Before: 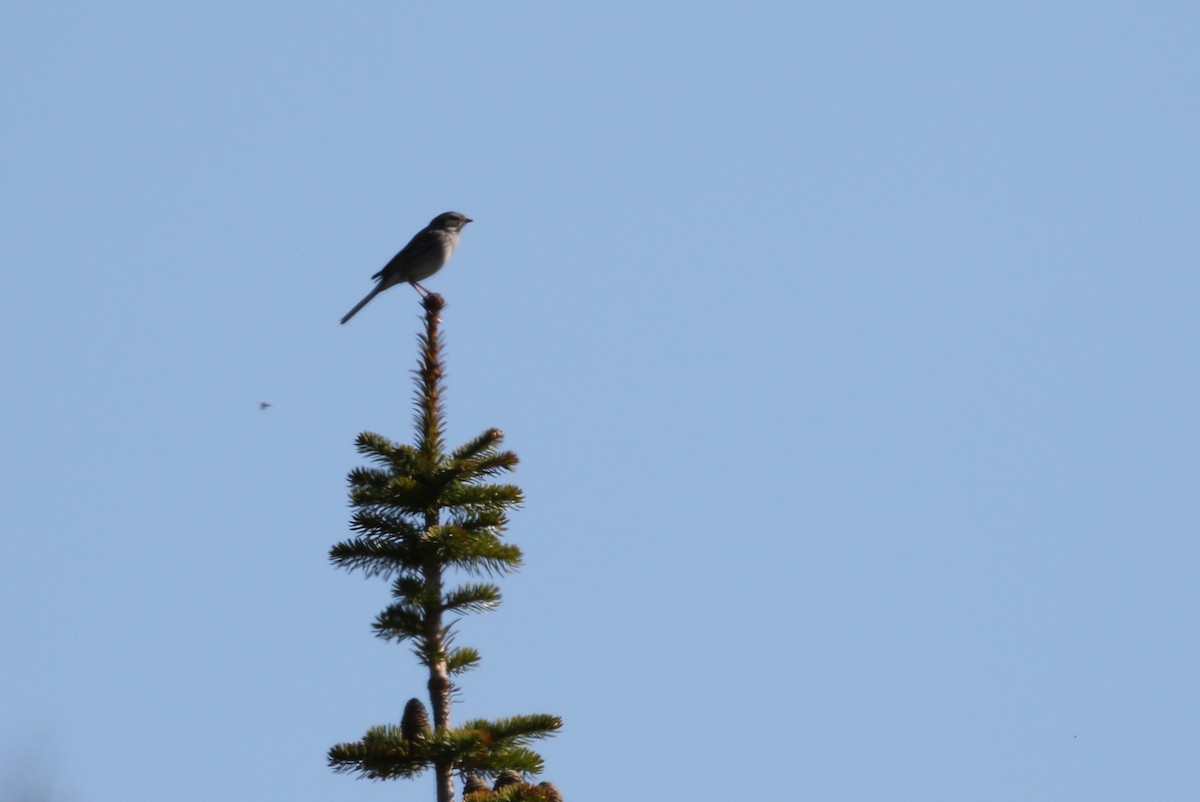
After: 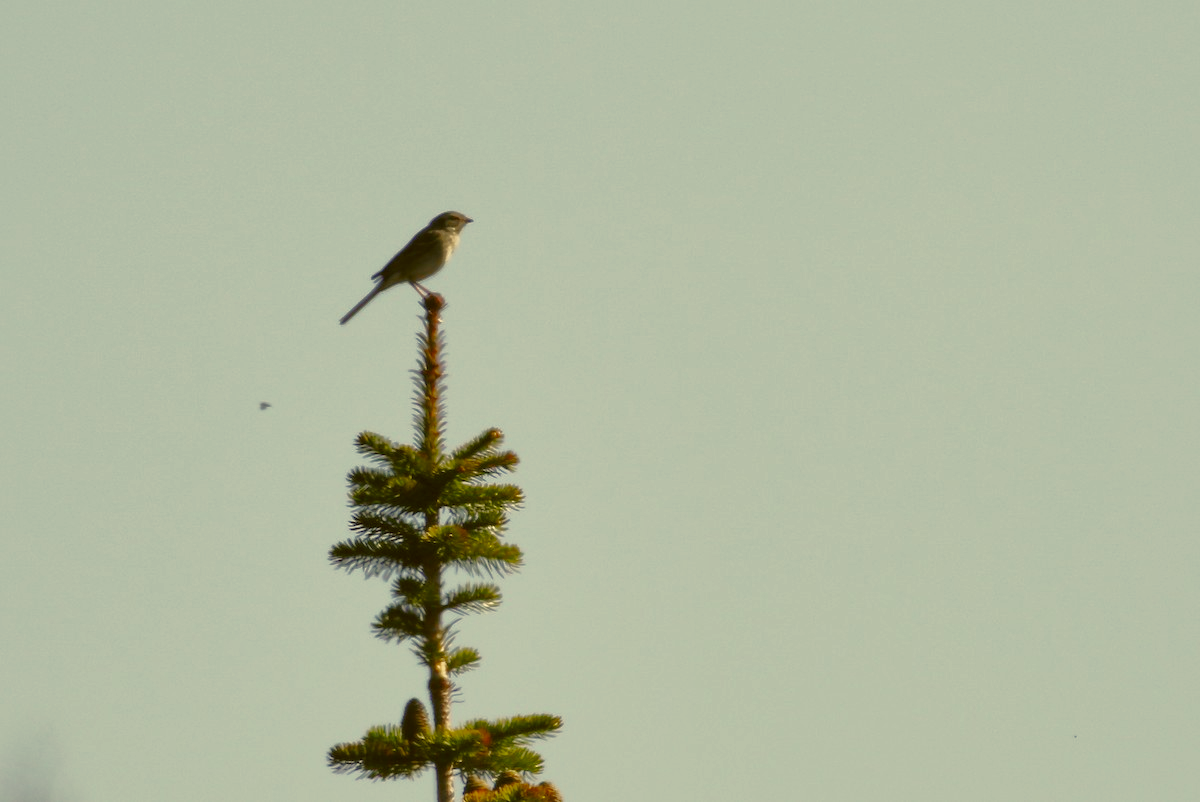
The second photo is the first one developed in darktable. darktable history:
shadows and highlights: shadows 58.36, highlights -59.82
color correction: highlights a* 0.142, highlights b* 28.91, shadows a* -0.156, shadows b* 21.68
base curve: curves: ch0 [(0, 0) (0.028, 0.03) (0.121, 0.232) (0.46, 0.748) (0.859, 0.968) (1, 1)], preserve colors none
